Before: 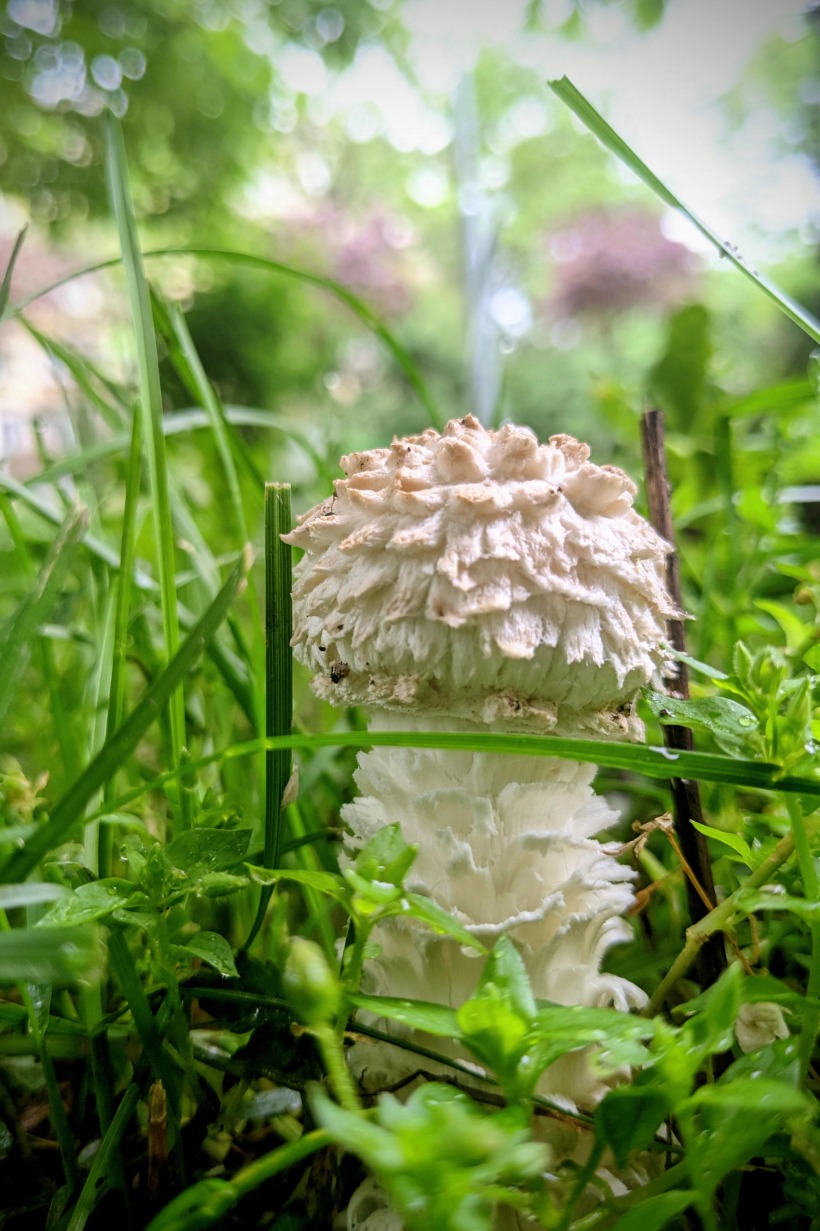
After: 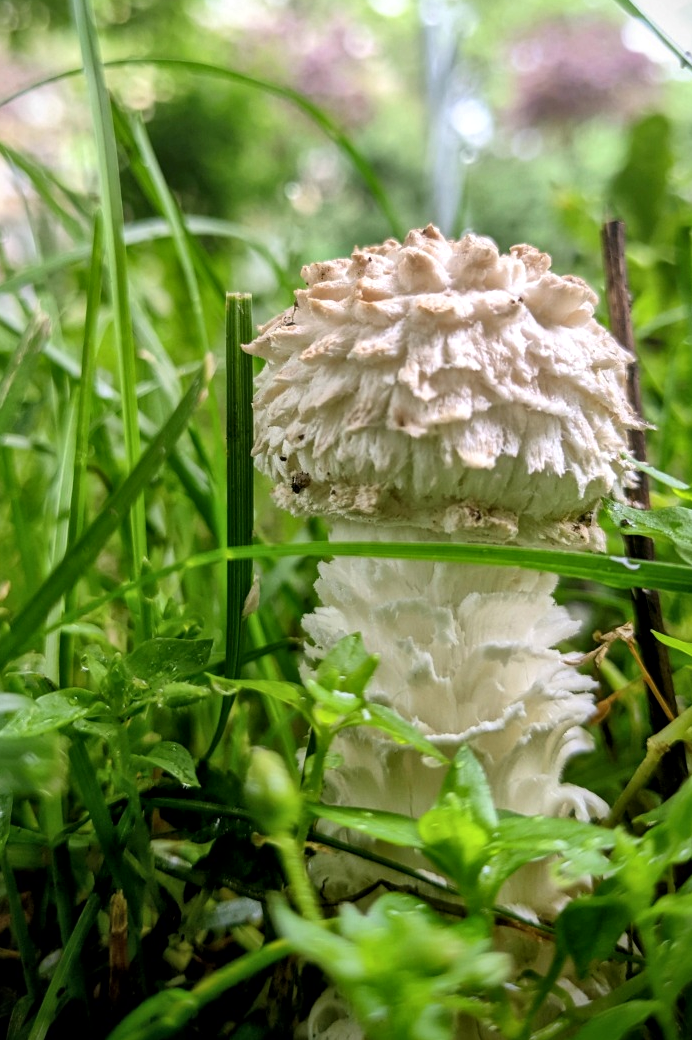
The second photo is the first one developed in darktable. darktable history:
local contrast: mode bilateral grid, contrast 20, coarseness 50, detail 130%, midtone range 0.2
crop and rotate: left 4.842%, top 15.51%, right 10.668%
